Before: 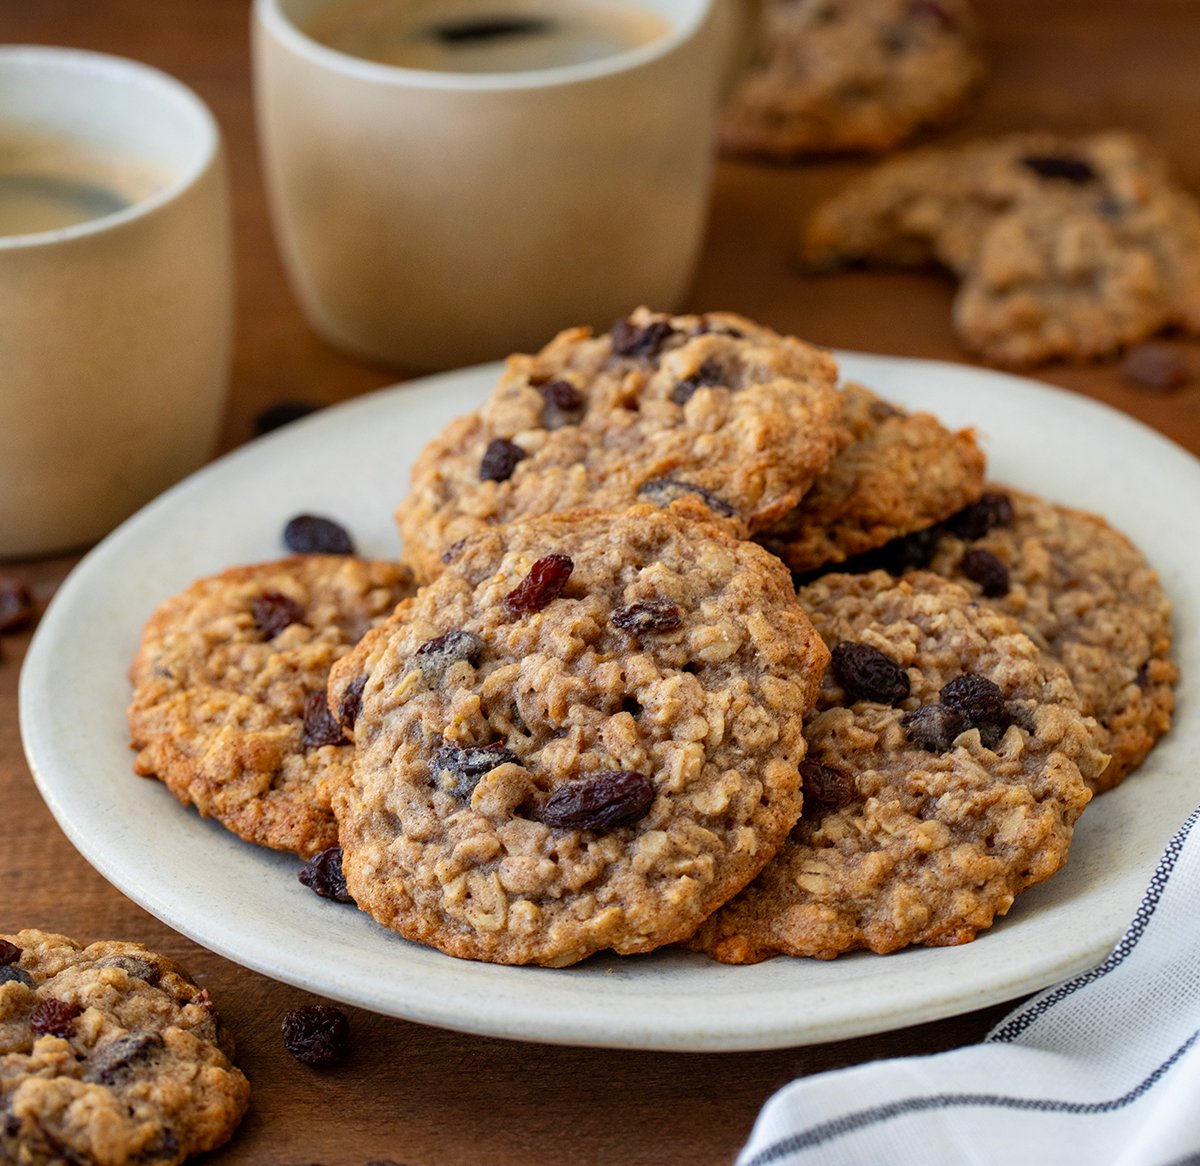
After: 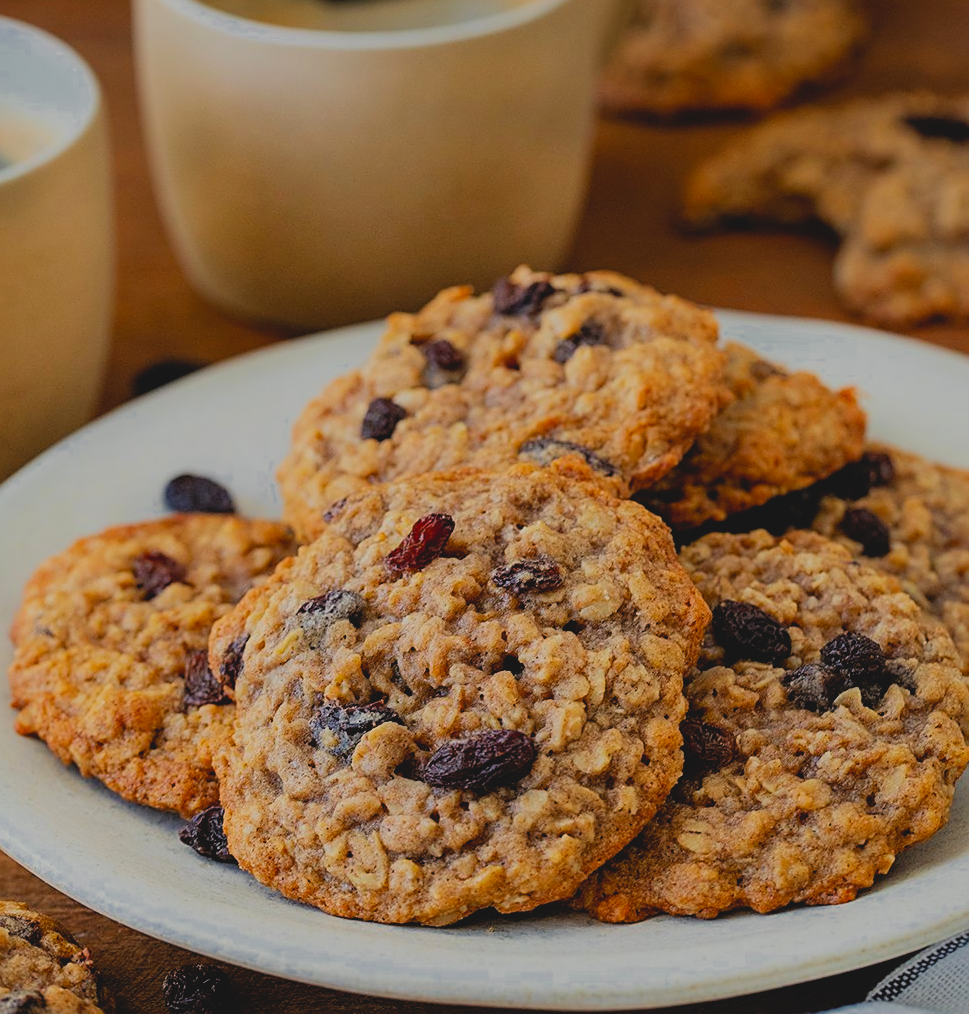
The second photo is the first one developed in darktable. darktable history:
levels: levels [0.026, 0.507, 0.987]
crop: left 9.918%, top 3.527%, right 9.27%, bottom 9.507%
sharpen: on, module defaults
filmic rgb: black relative exposure -8.55 EV, white relative exposure 5.56 EV, hardness 3.39, contrast 1.022, color science v6 (2022)
contrast brightness saturation: contrast -0.197, saturation 0.187
color zones: curves: ch0 [(0, 0.497) (0.143, 0.5) (0.286, 0.5) (0.429, 0.483) (0.571, 0.116) (0.714, -0.006) (0.857, 0.28) (1, 0.497)]
